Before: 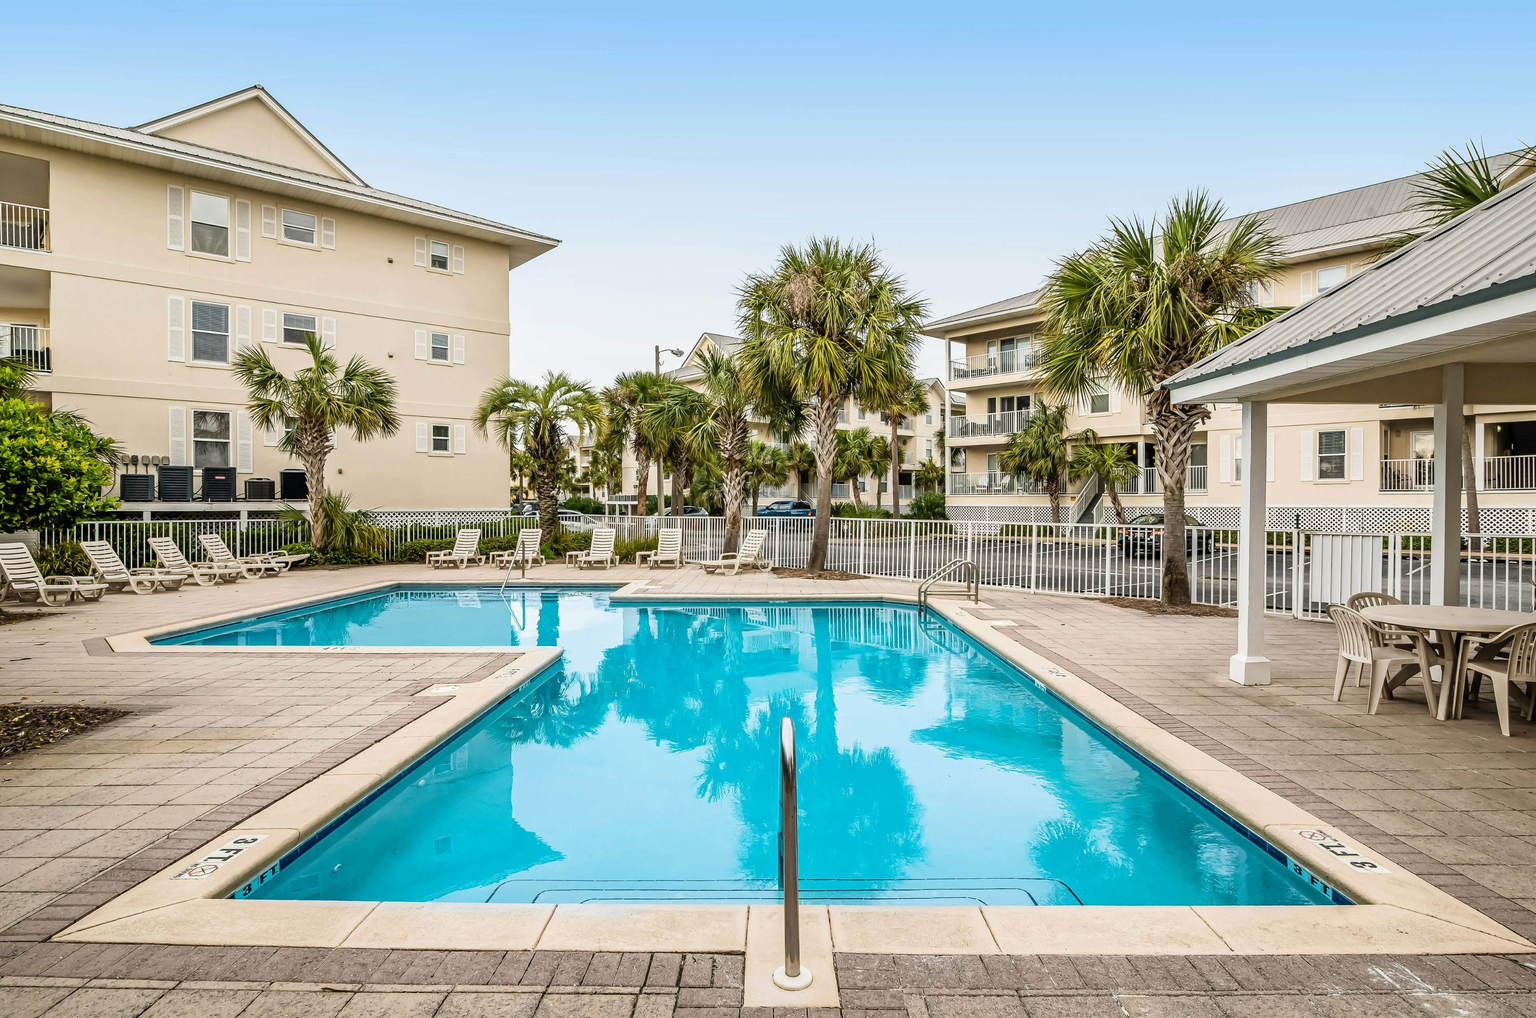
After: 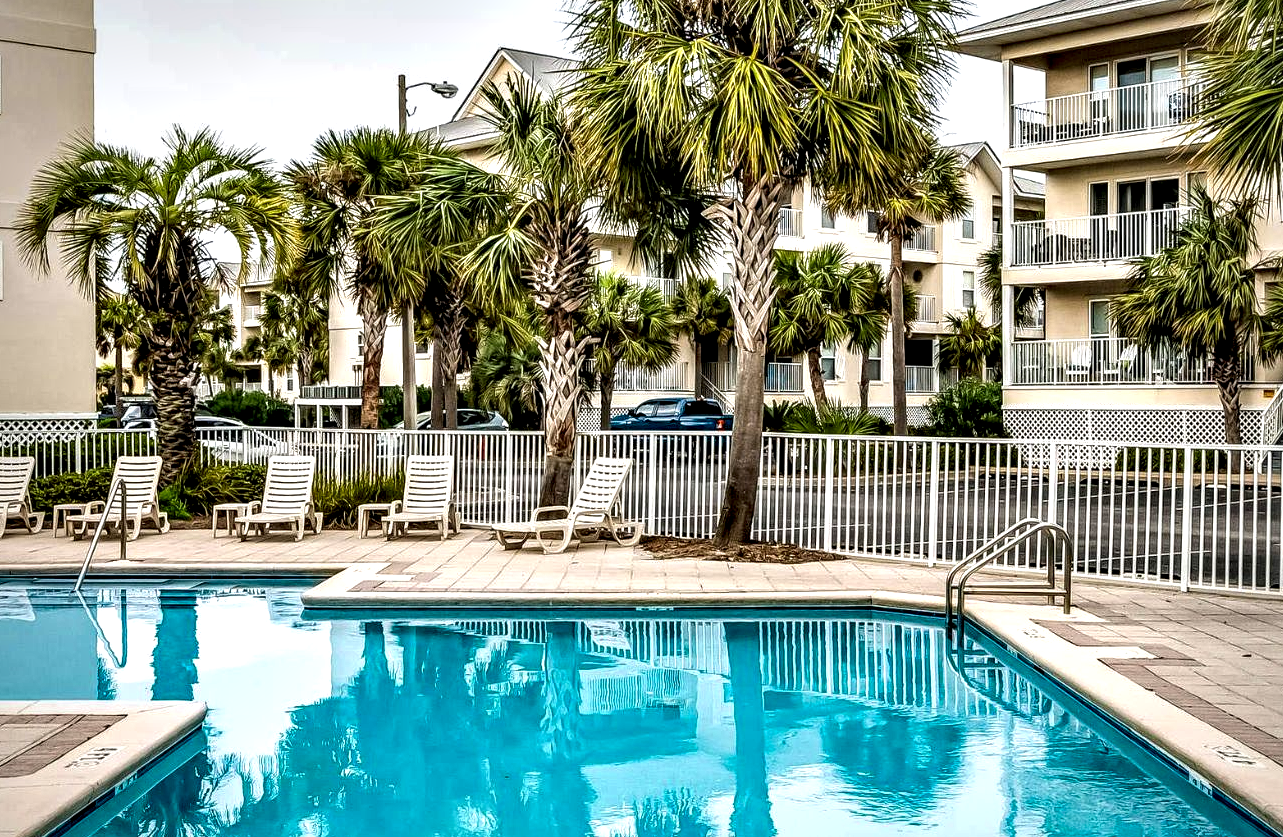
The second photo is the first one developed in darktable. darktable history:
crop: left 30.226%, top 30.427%, right 29.673%, bottom 30.091%
local contrast: detail 156%
contrast equalizer: y [[0.6 ×6], [0.55 ×6], [0 ×6], [0 ×6], [0 ×6]]
vignetting: fall-off start 79.72%, saturation 0.003
